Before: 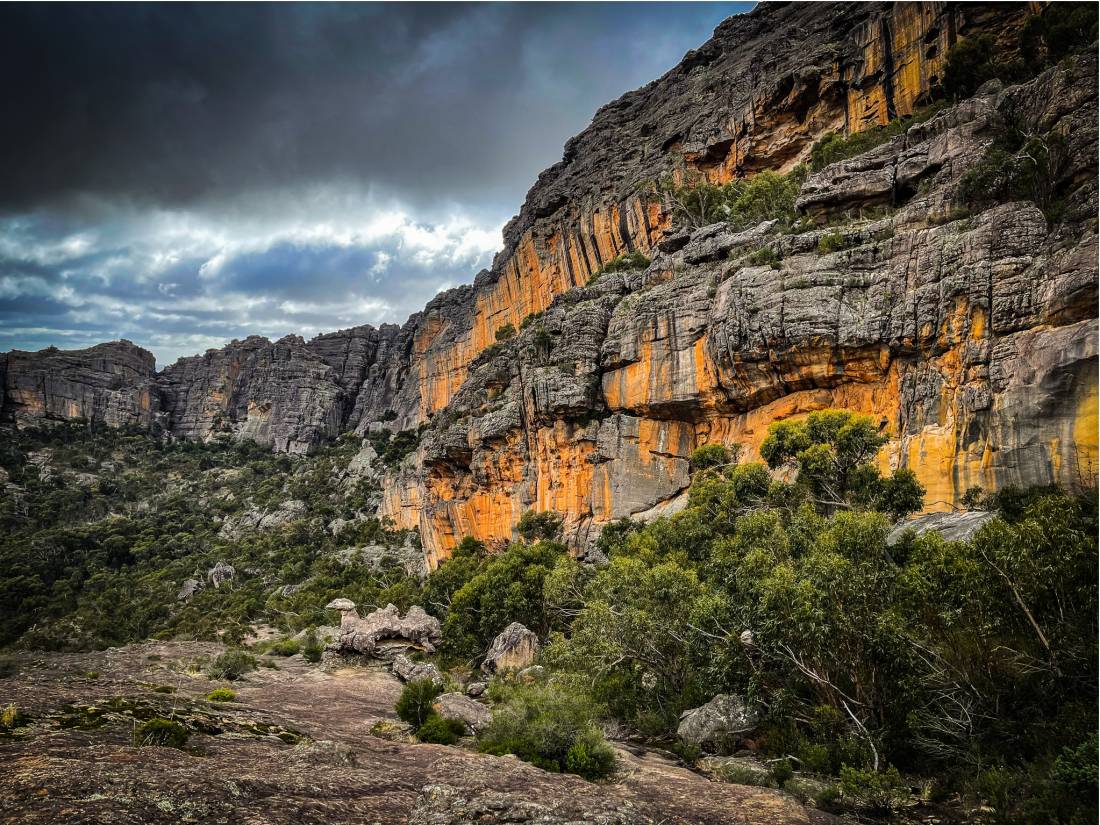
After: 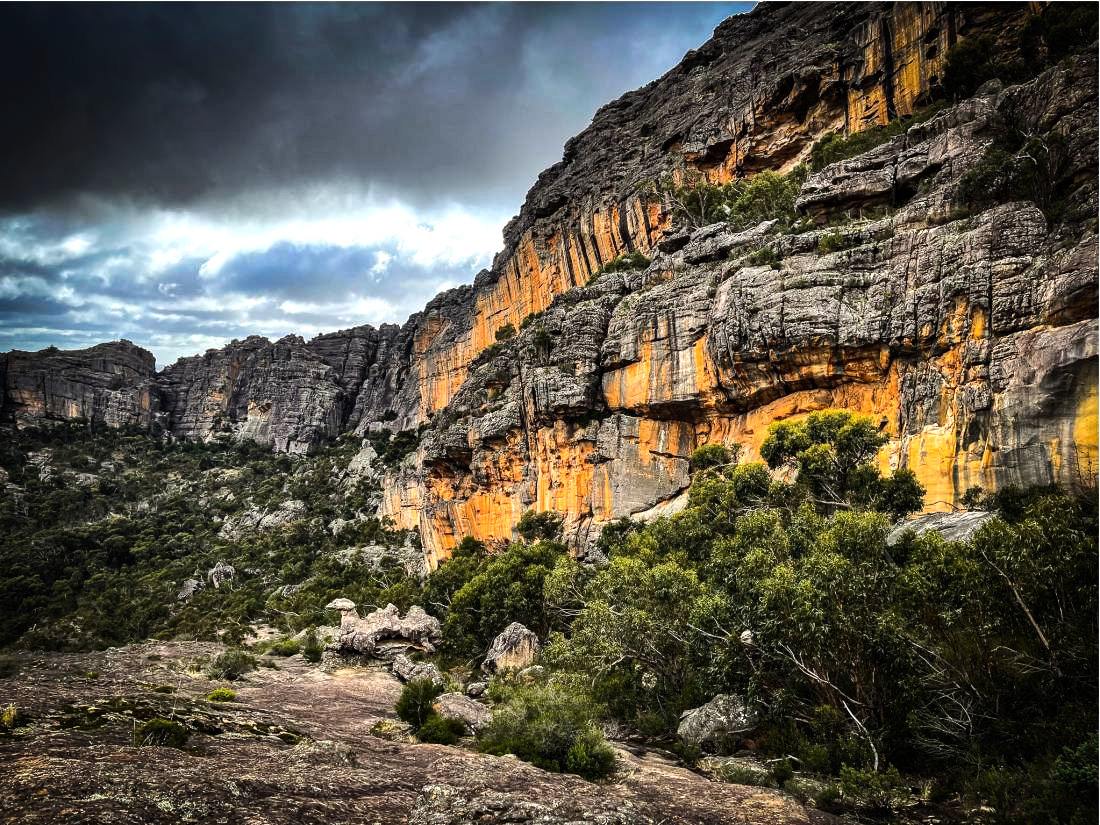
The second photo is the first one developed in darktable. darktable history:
contrast equalizer: y [[0.5 ×6], [0.5 ×6], [0.5, 0.5, 0.501, 0.545, 0.707, 0.863], [0 ×6], [0 ×6]]
tone equalizer: -8 EV -0.75 EV, -7 EV -0.7 EV, -6 EV -0.6 EV, -5 EV -0.4 EV, -3 EV 0.4 EV, -2 EV 0.6 EV, -1 EV 0.7 EV, +0 EV 0.75 EV, edges refinement/feathering 500, mask exposure compensation -1.57 EV, preserve details no
